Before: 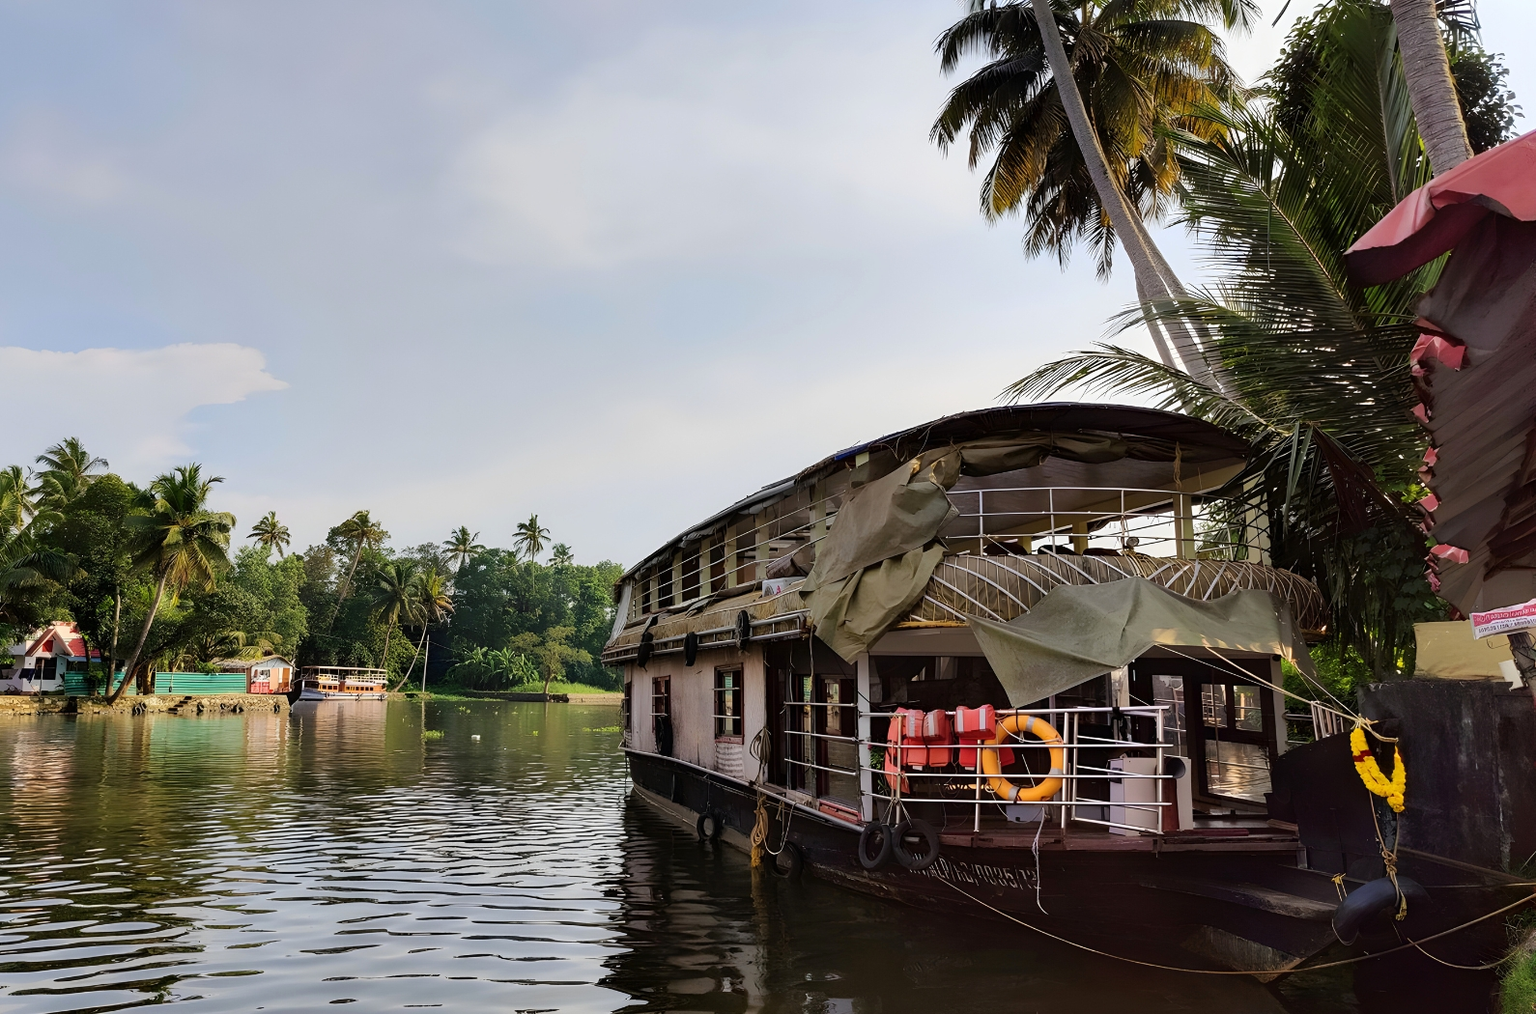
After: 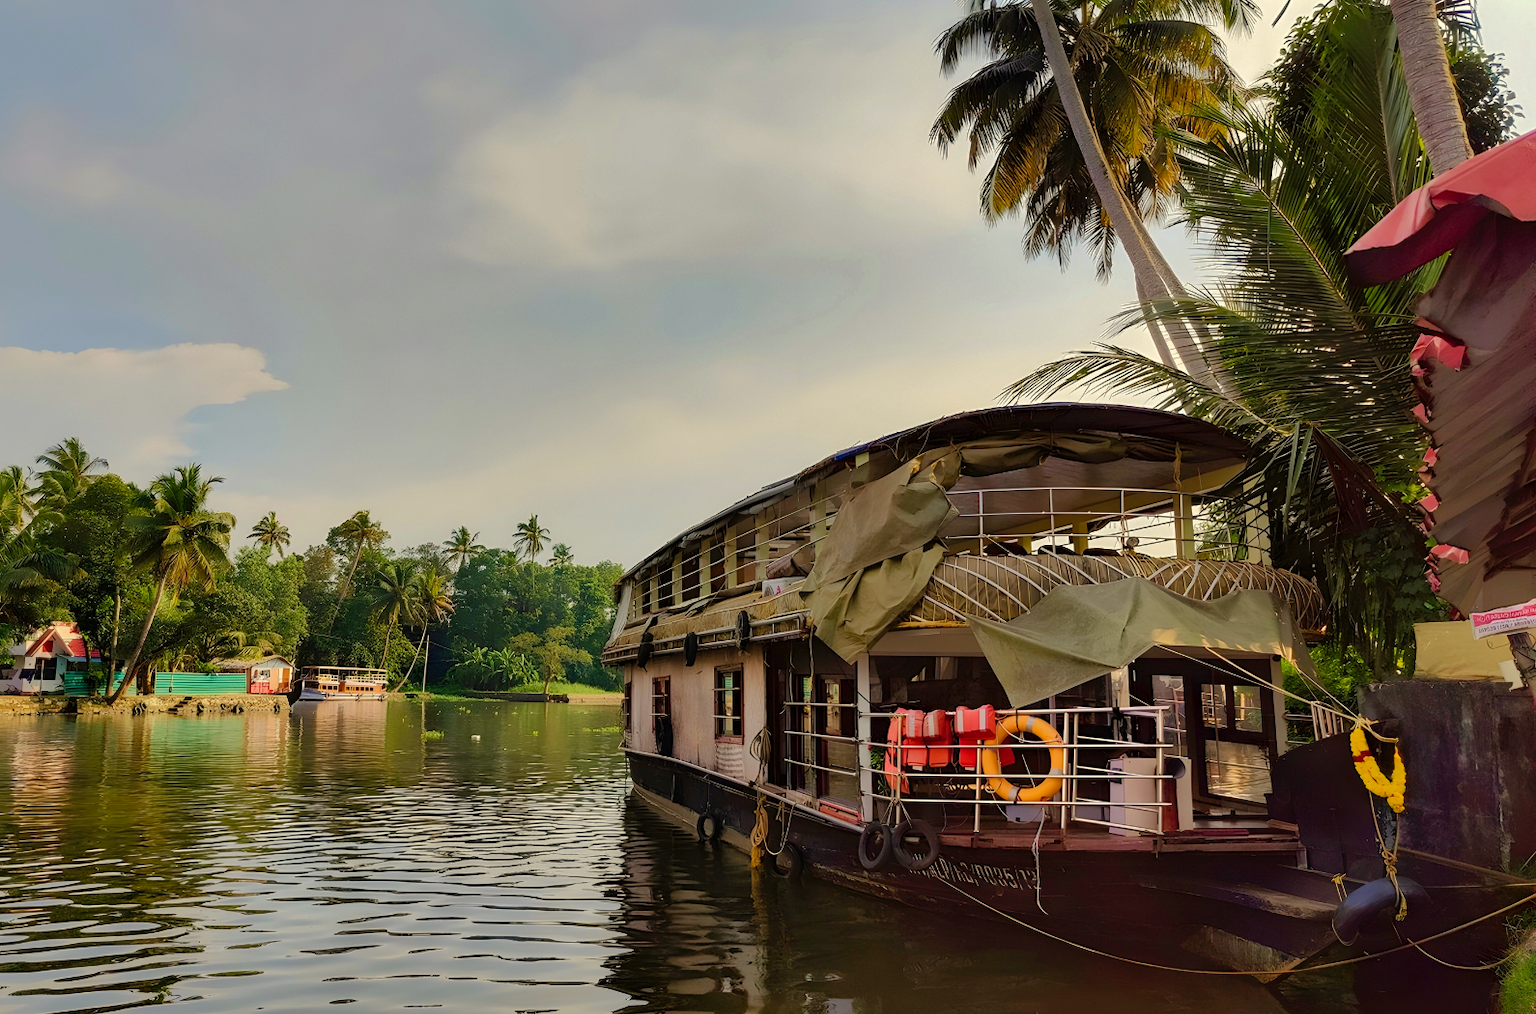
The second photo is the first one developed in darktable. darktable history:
white balance: red 1.029, blue 0.92
velvia: on, module defaults
shadows and highlights: shadows 40, highlights -60
color balance rgb: perceptual saturation grading › global saturation 20%, perceptual saturation grading › highlights -25%, perceptual saturation grading › shadows 25%
